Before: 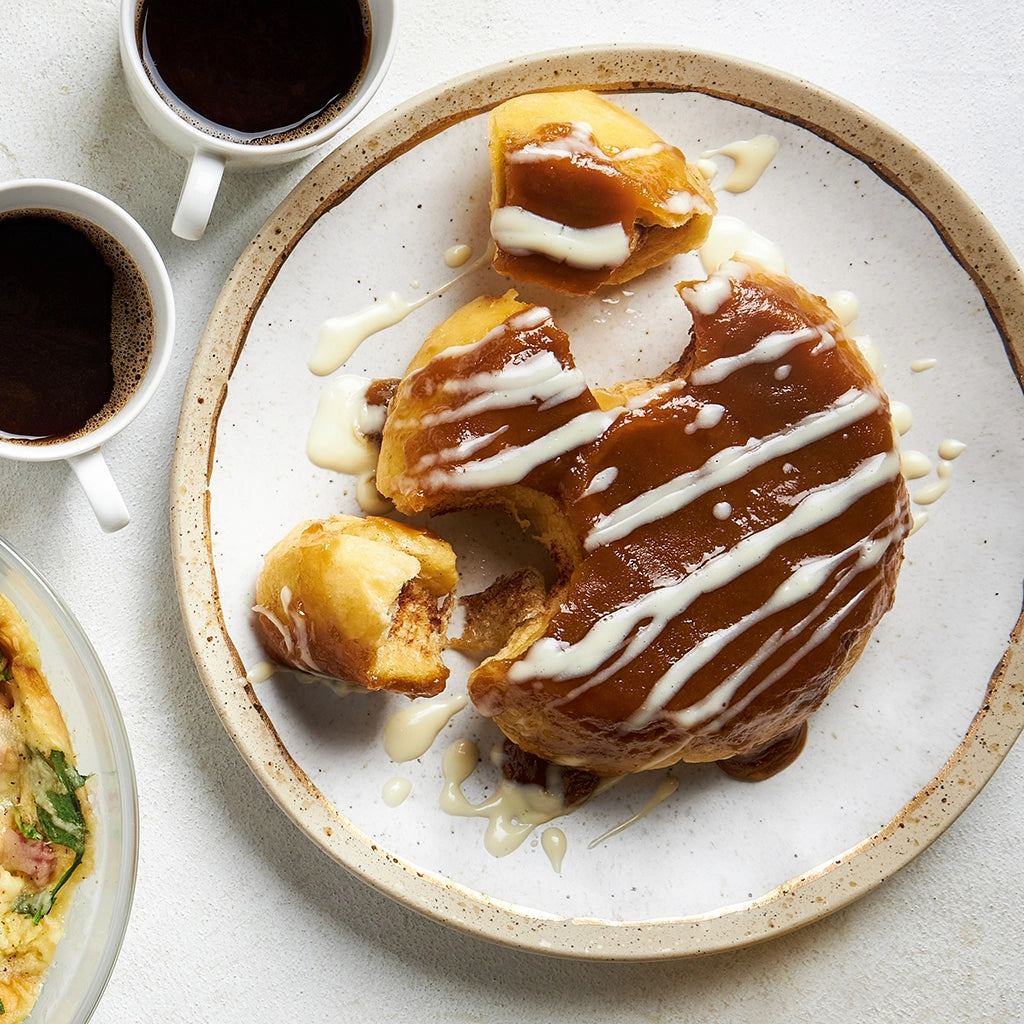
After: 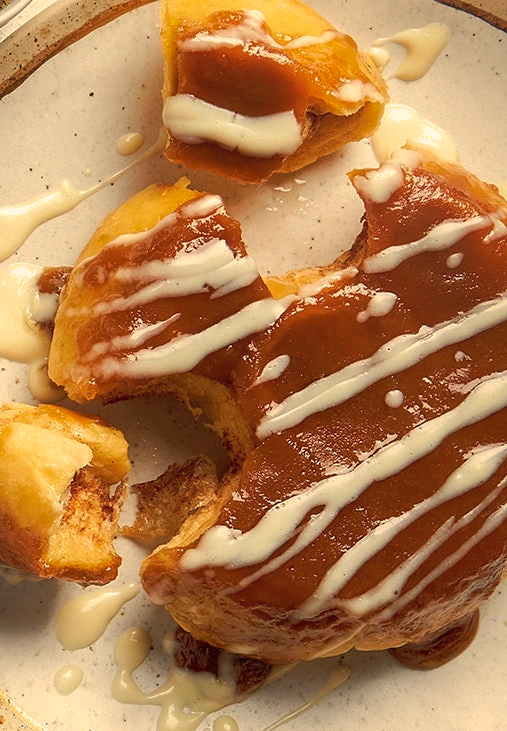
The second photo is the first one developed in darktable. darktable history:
color zones: curves: ch0 [(0, 0.5) (0.143, 0.5) (0.286, 0.456) (0.429, 0.5) (0.571, 0.5) (0.714, 0.5) (0.857, 0.5) (1, 0.5)]; ch1 [(0, 0.5) (0.143, 0.5) (0.286, 0.422) (0.429, 0.5) (0.571, 0.5) (0.714, 0.5) (0.857, 0.5) (1, 0.5)]
shadows and highlights: on, module defaults
crop: left 32.075%, top 10.976%, right 18.355%, bottom 17.596%
white balance: red 1.123, blue 0.83
tone equalizer: on, module defaults
